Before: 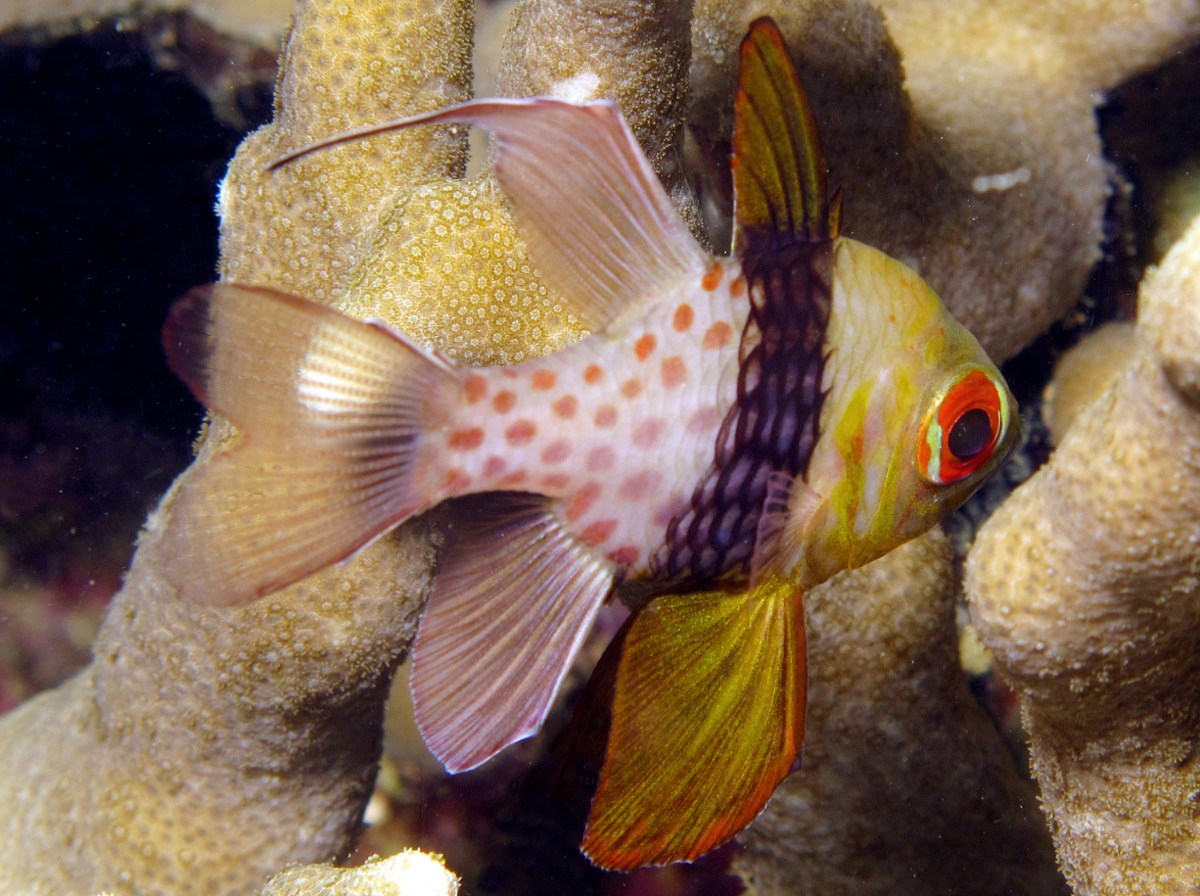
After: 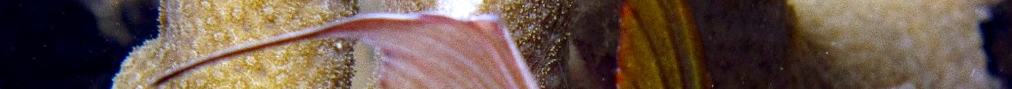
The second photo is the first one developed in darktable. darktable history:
white balance: emerald 1
tone equalizer: on, module defaults
grain: coarseness 0.47 ISO
crop and rotate: left 9.644%, top 9.491%, right 6.021%, bottom 80.509%
contrast brightness saturation: contrast 0.03, brightness -0.04
color calibration: illuminant as shot in camera, x 0.358, y 0.373, temperature 4628.91 K
haze removal: compatibility mode true, adaptive false
